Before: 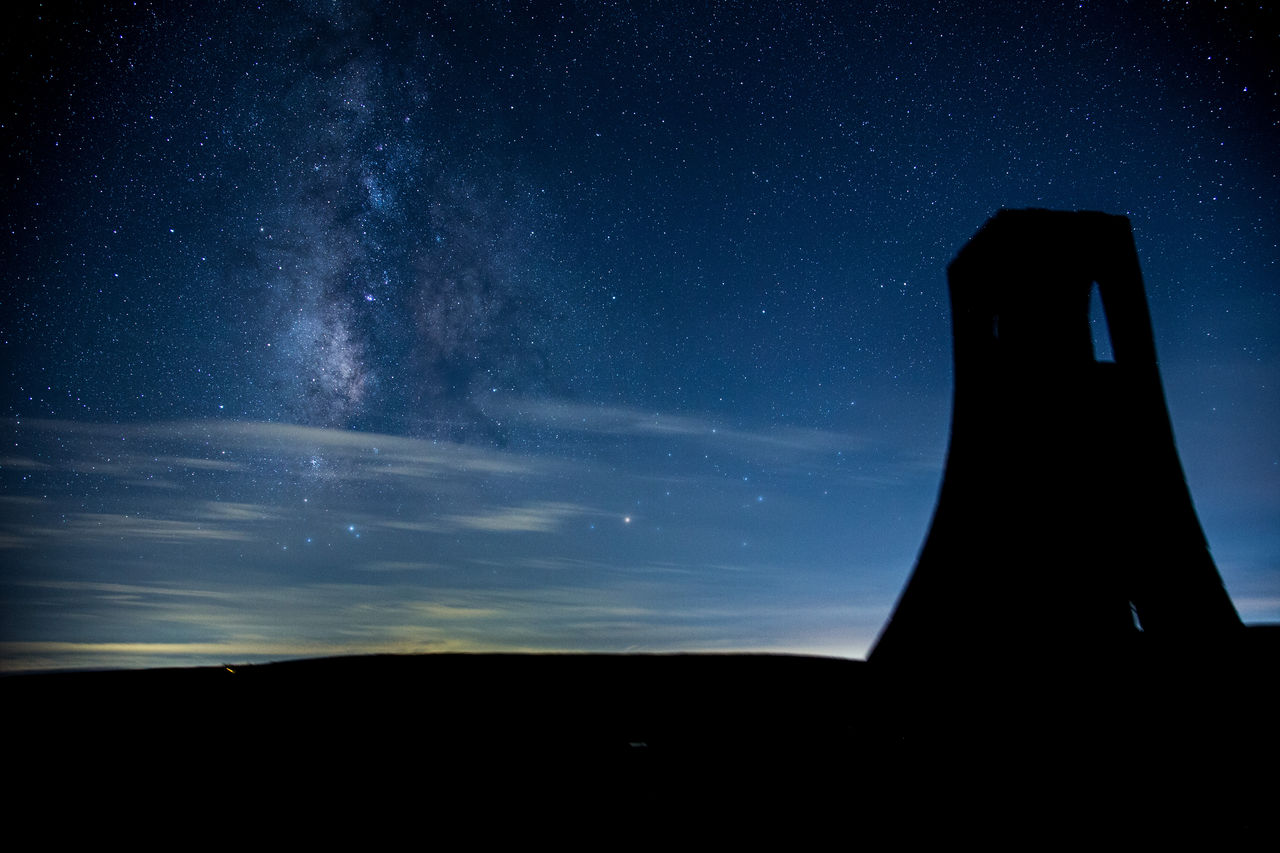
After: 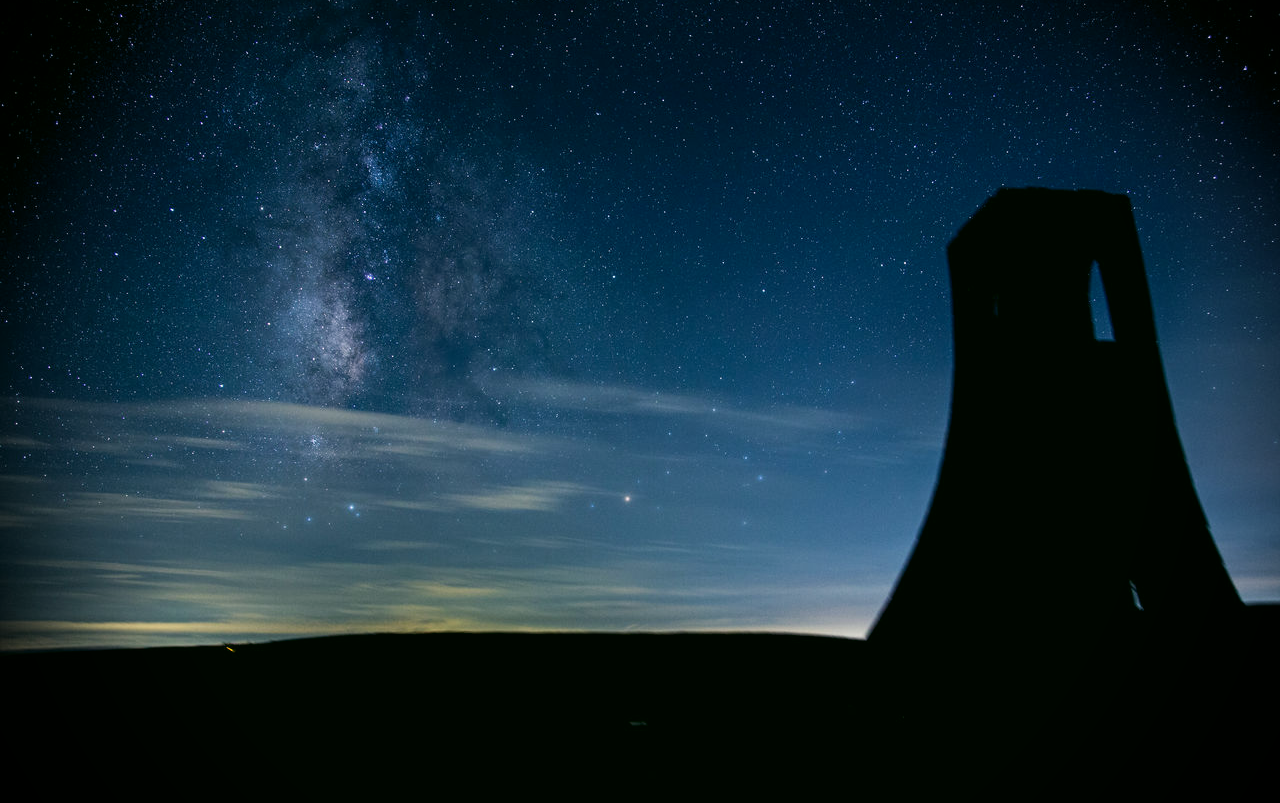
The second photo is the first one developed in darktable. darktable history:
color correction: highlights a* 4.63, highlights b* 4.99, shadows a* -7.38, shadows b* 4.83
vignetting: on, module defaults
crop and rotate: top 2.512%, bottom 3.258%
